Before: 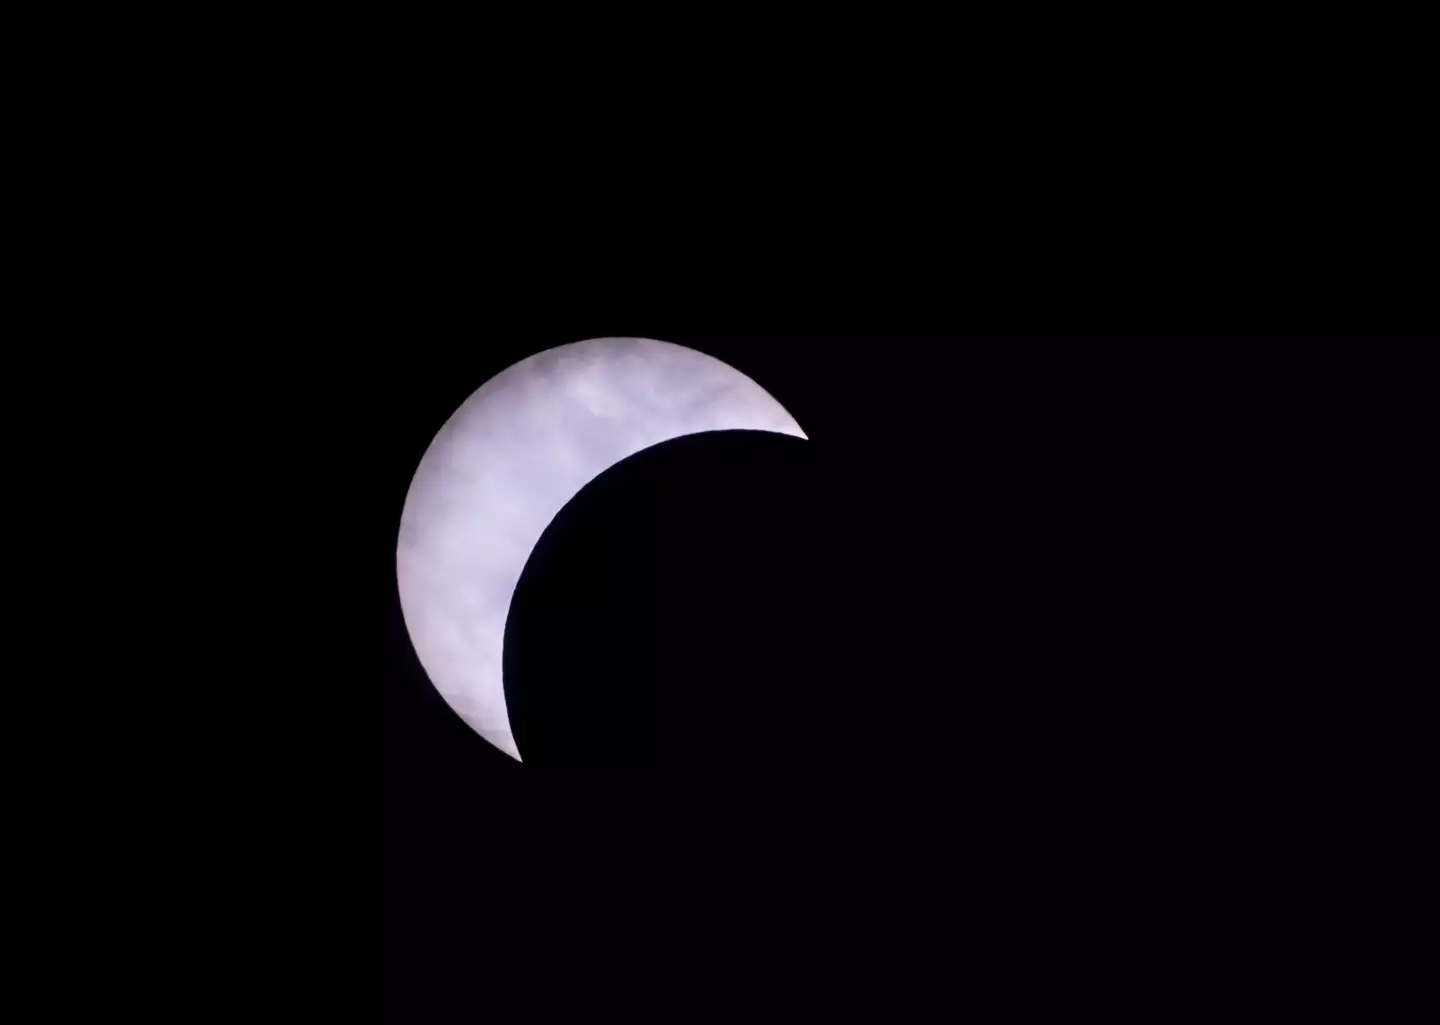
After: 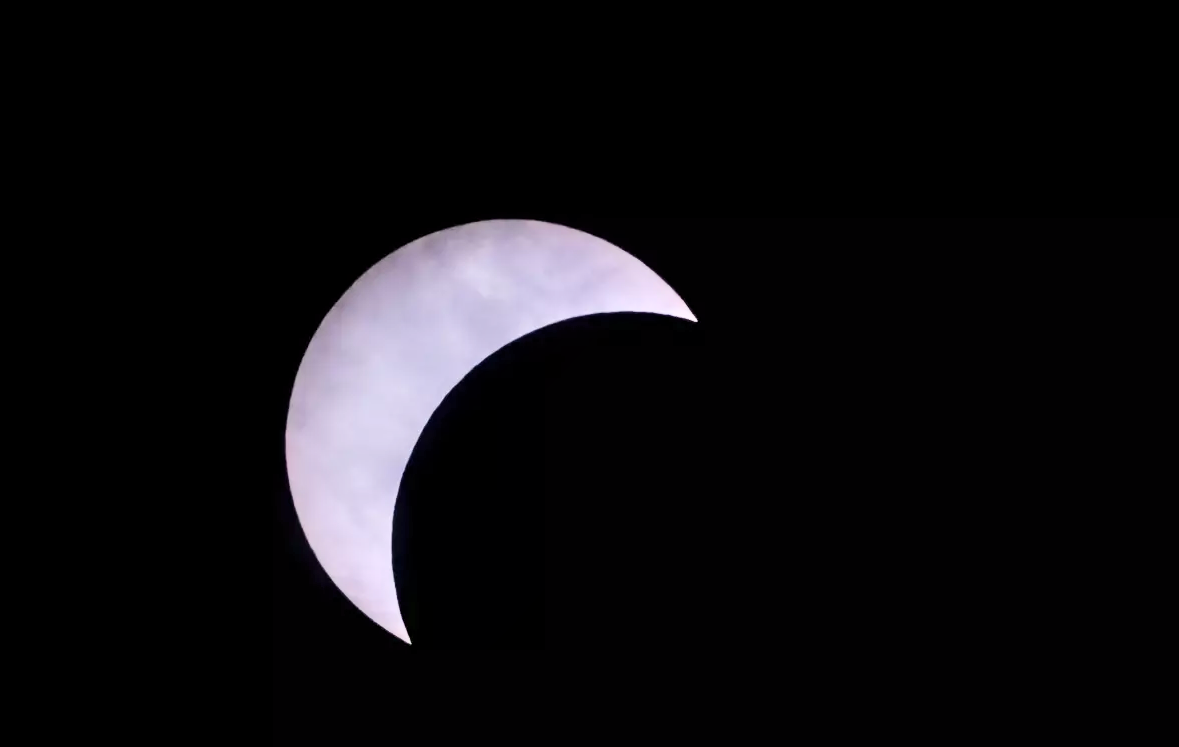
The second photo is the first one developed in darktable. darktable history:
crop: left 7.754%, top 11.607%, right 10.37%, bottom 15.476%
shadows and highlights: low approximation 0.01, soften with gaussian
